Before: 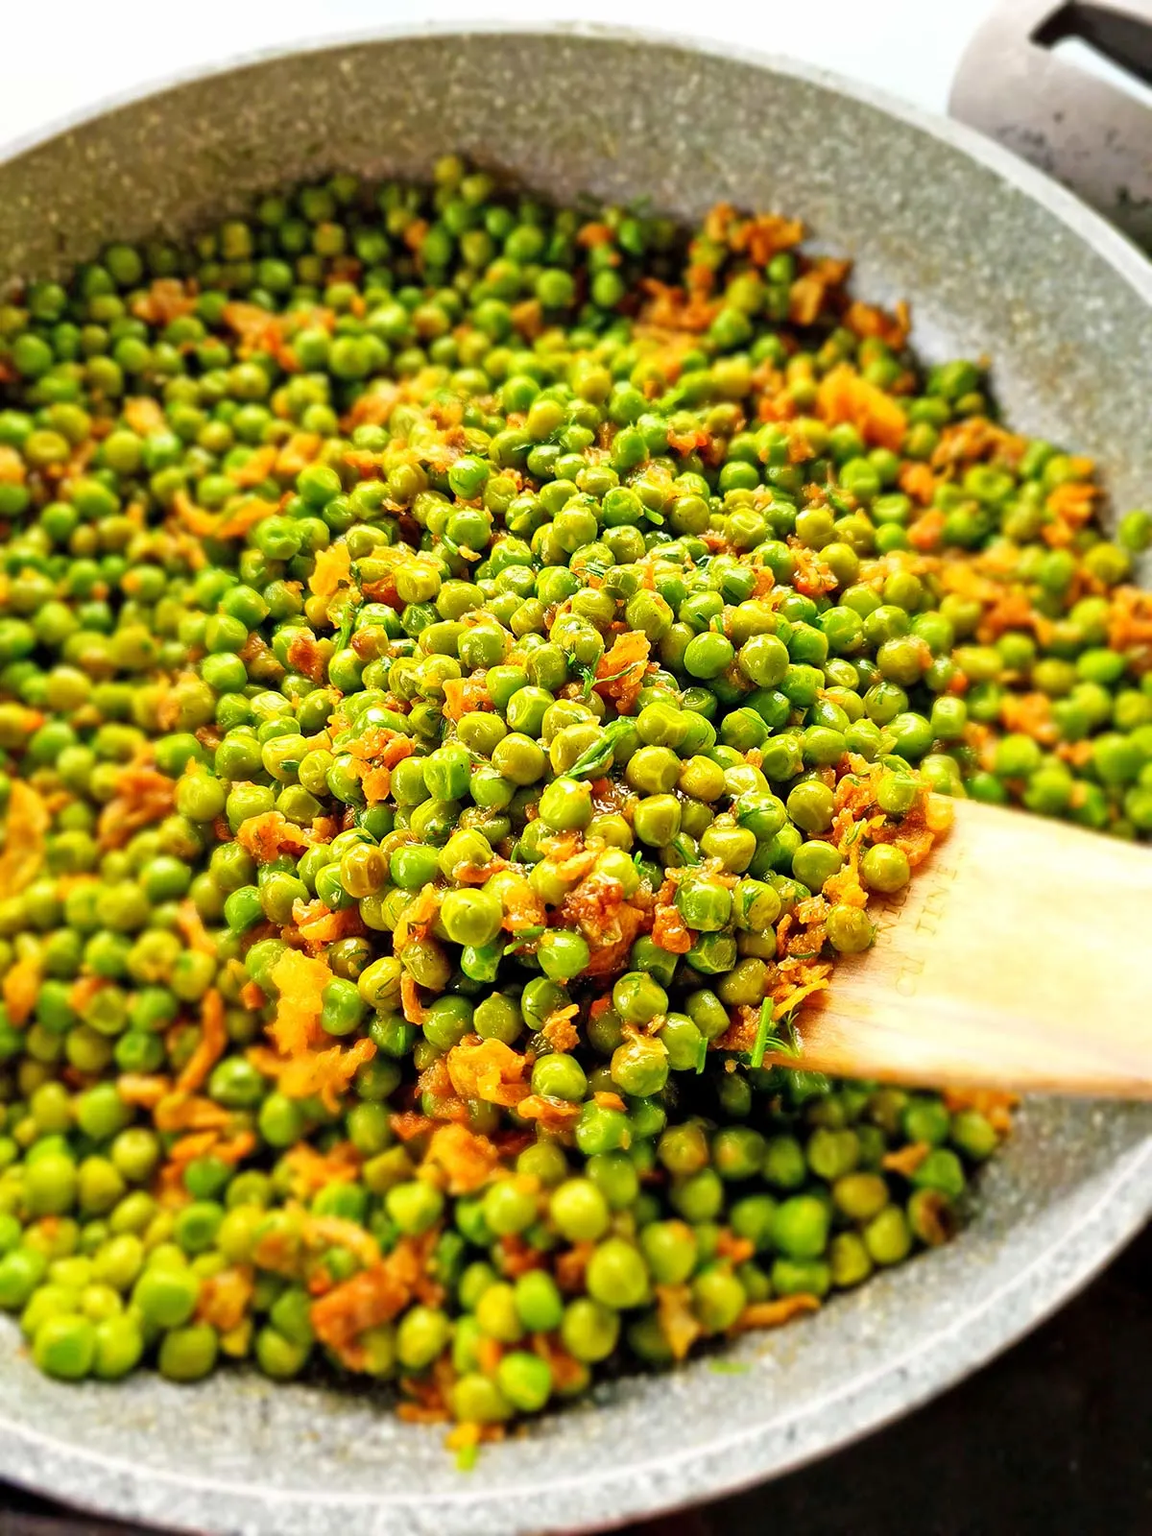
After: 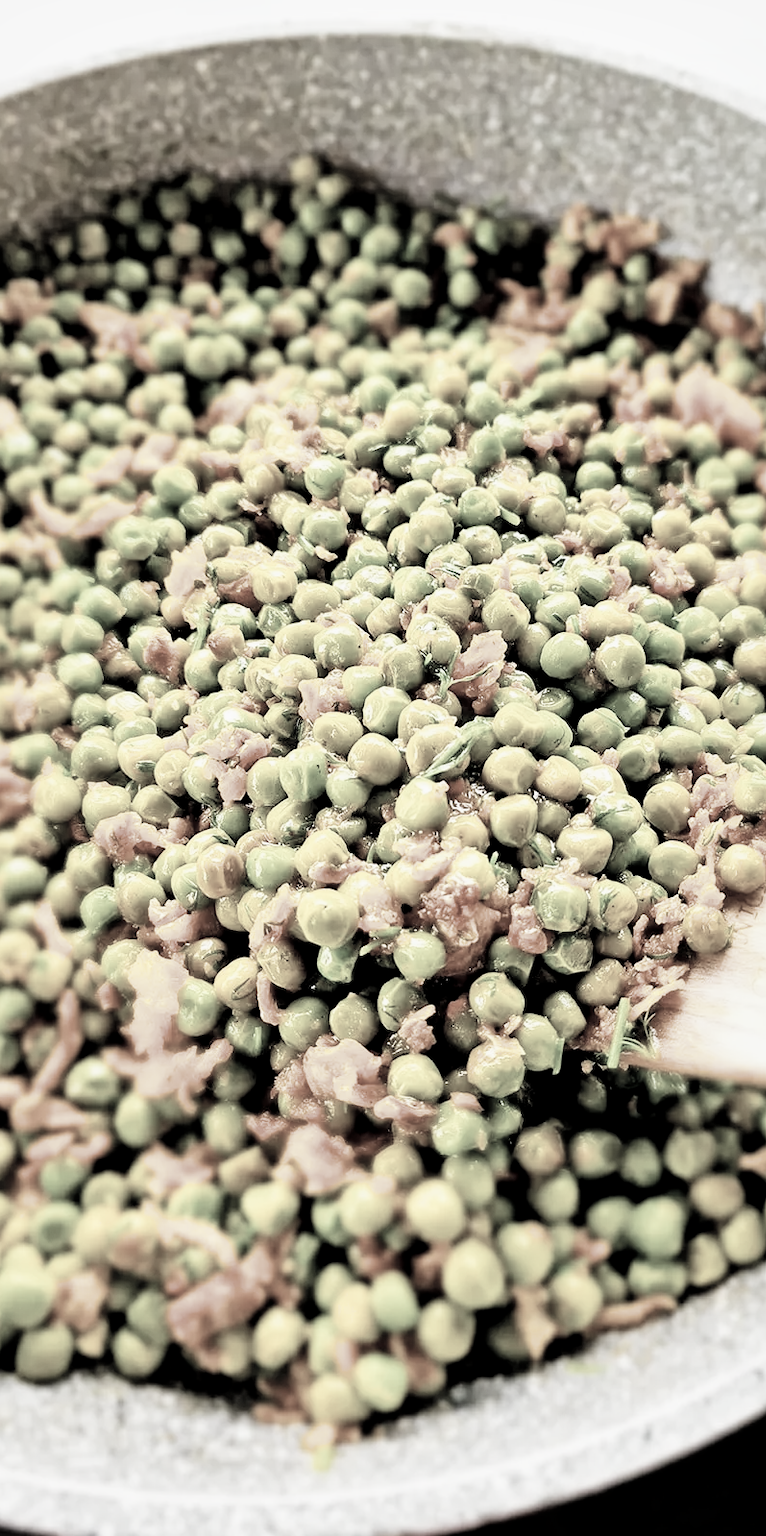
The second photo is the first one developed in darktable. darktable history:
filmic rgb: black relative exposure -5.11 EV, white relative exposure 3.95 EV, hardness 2.88, contrast 1.299, highlights saturation mix -29.32%
exposure: black level correction 0.001, exposure 0.673 EV, compensate highlight preservation false
color correction: highlights b* -0.037, saturation 0.237
crop and rotate: left 12.558%, right 20.94%
local contrast: mode bilateral grid, contrast 21, coarseness 51, detail 119%, midtone range 0.2
